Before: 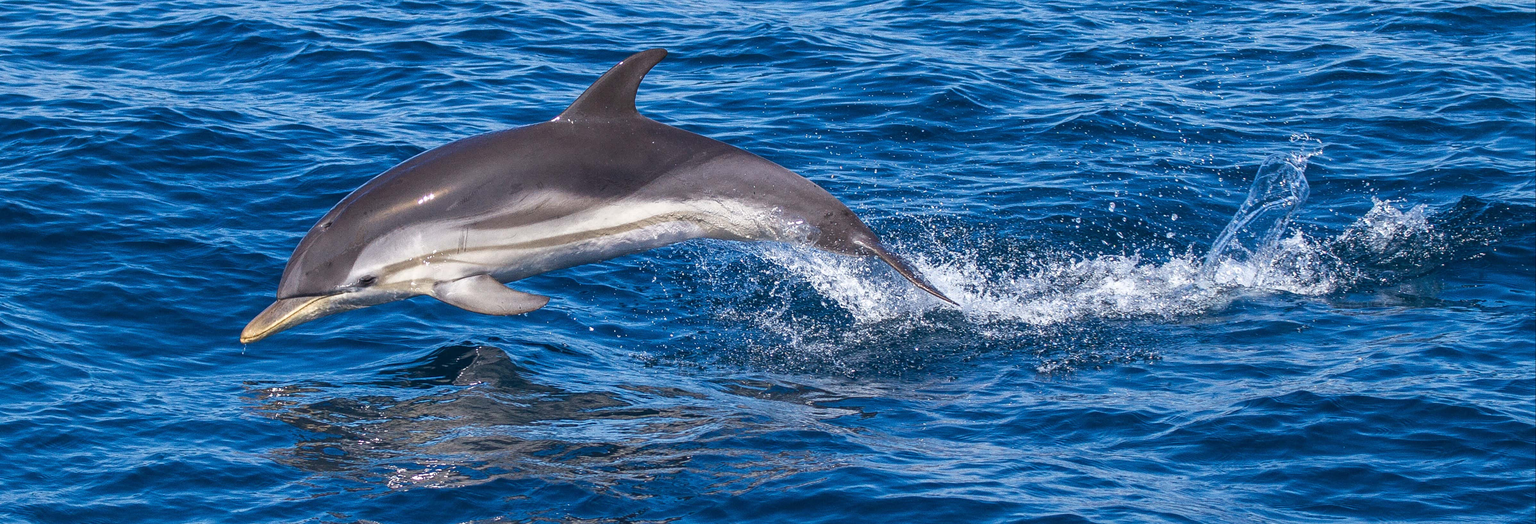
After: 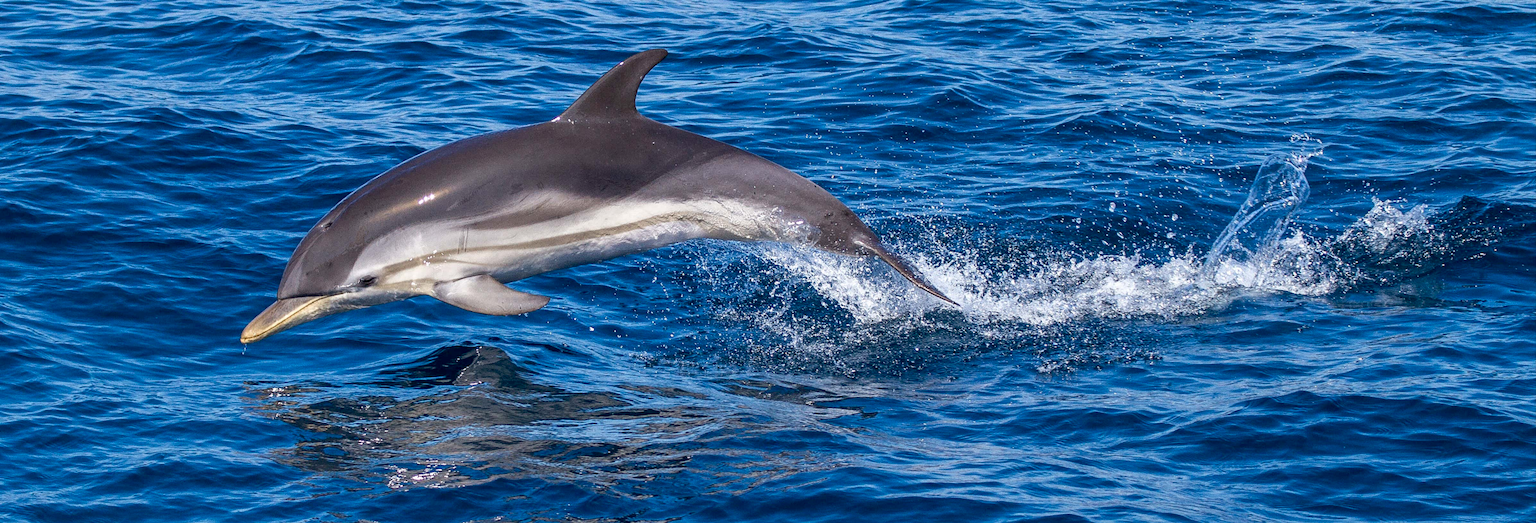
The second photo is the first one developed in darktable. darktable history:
exposure: black level correction 0.009, compensate exposure bias true, compensate highlight preservation false
